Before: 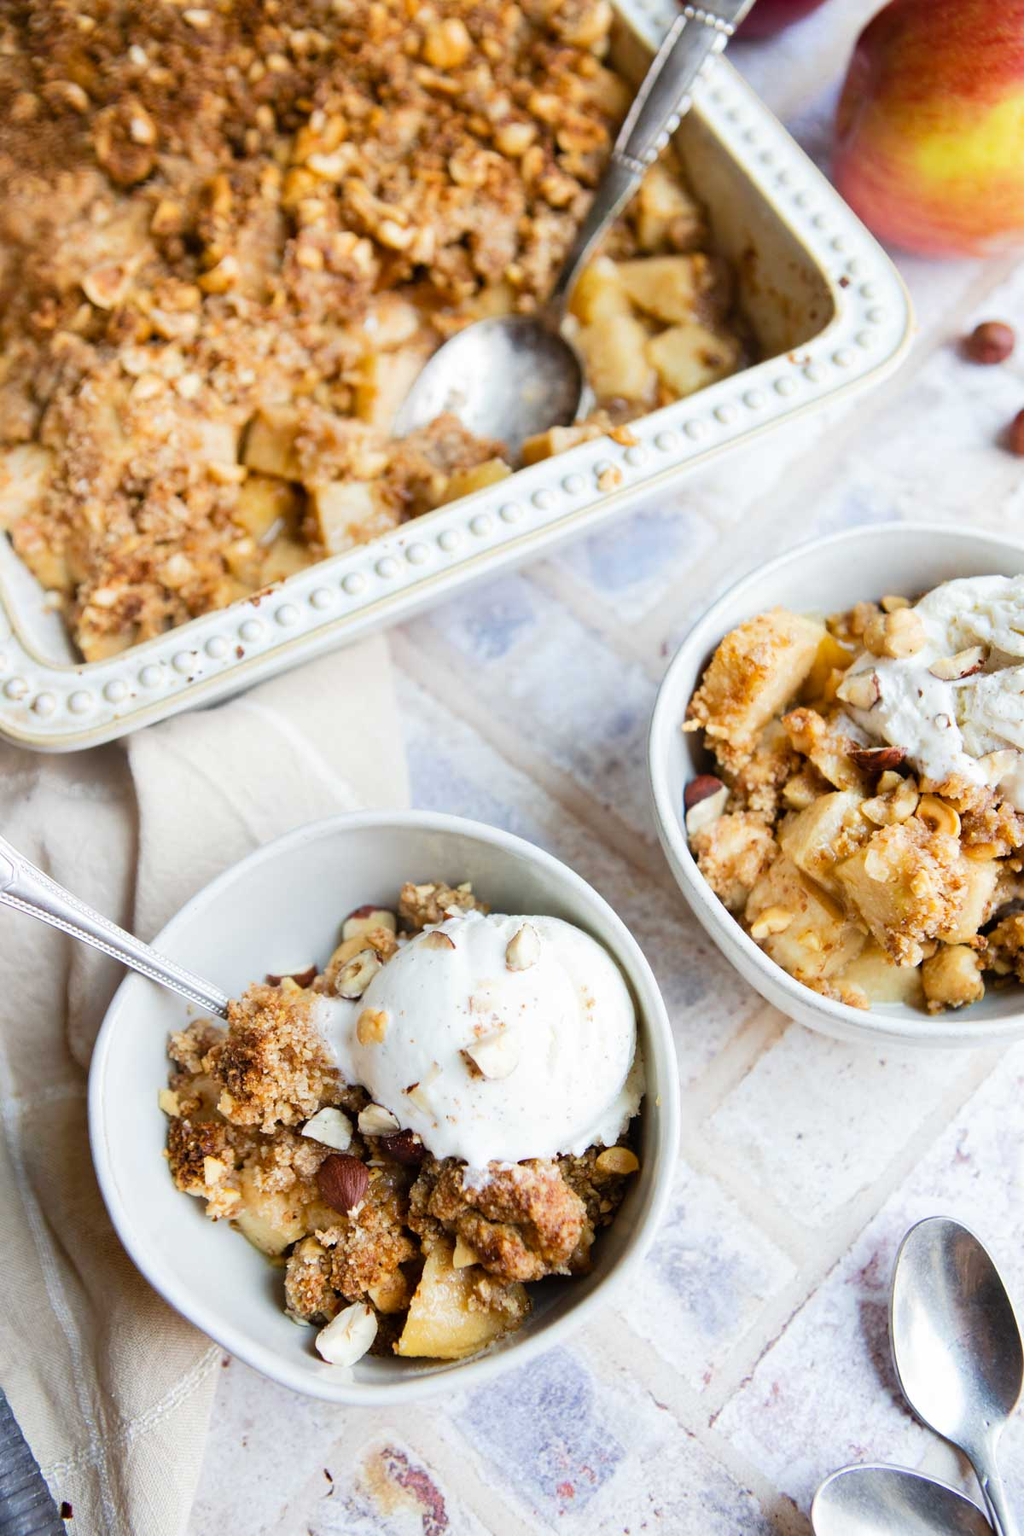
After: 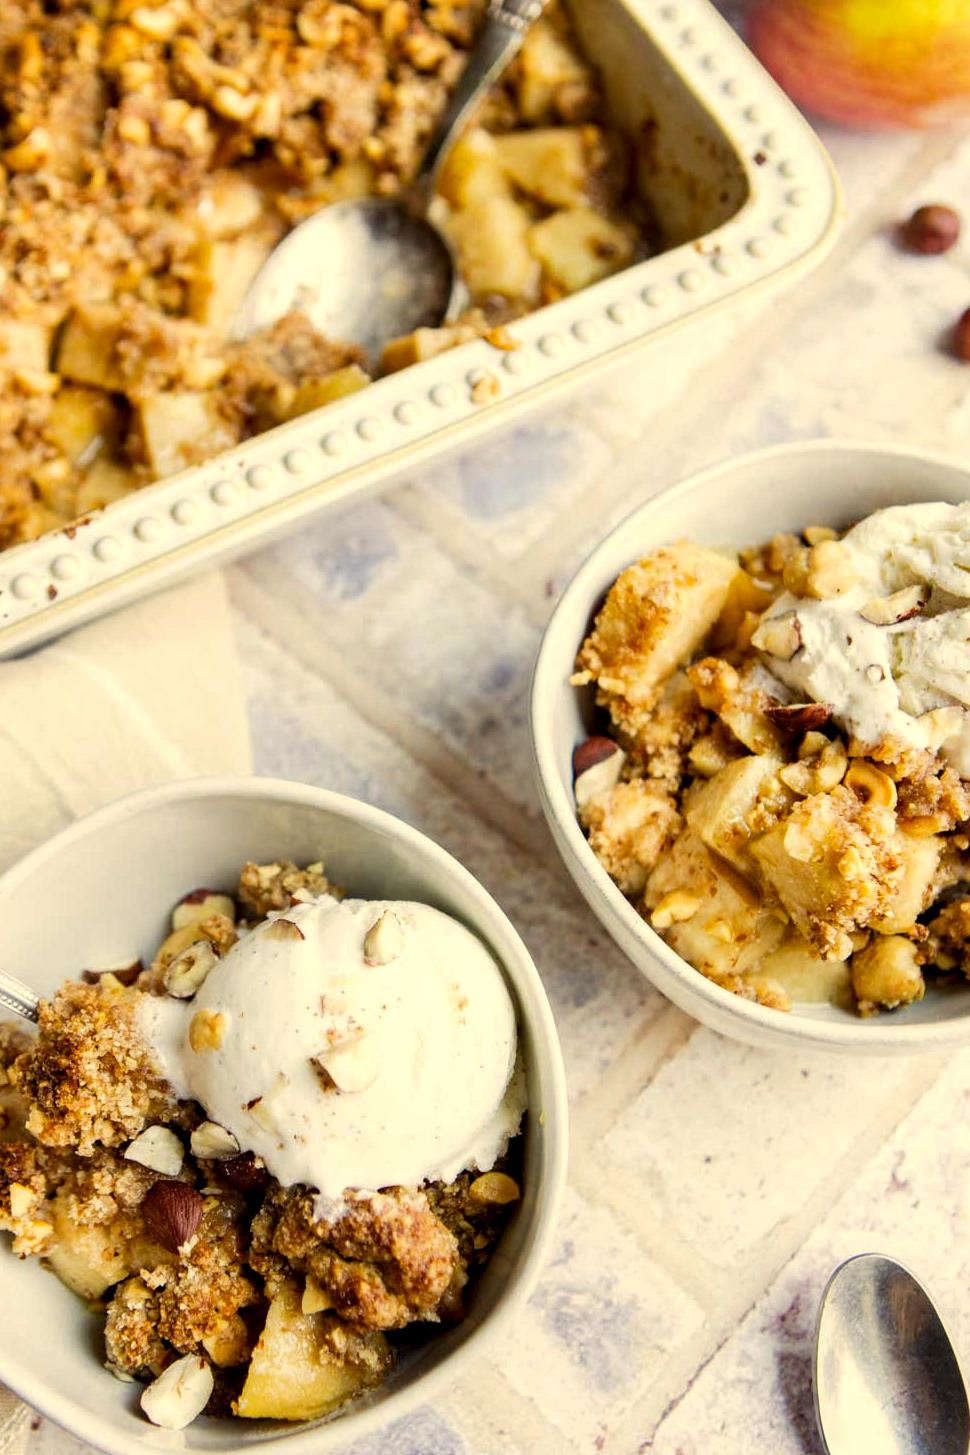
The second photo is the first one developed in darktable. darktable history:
local contrast: highlights 25%, shadows 75%, midtone range 0.75
color correction: highlights a* 2.72, highlights b* 22.8
crop: left 19.159%, top 9.58%, bottom 9.58%
